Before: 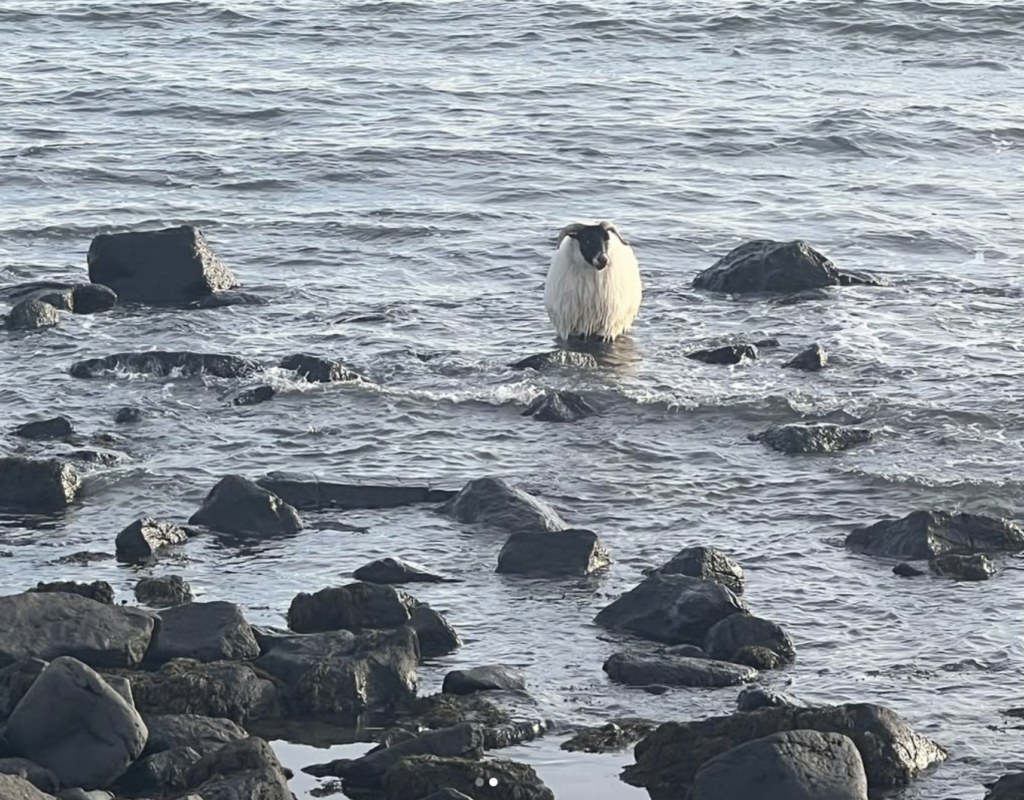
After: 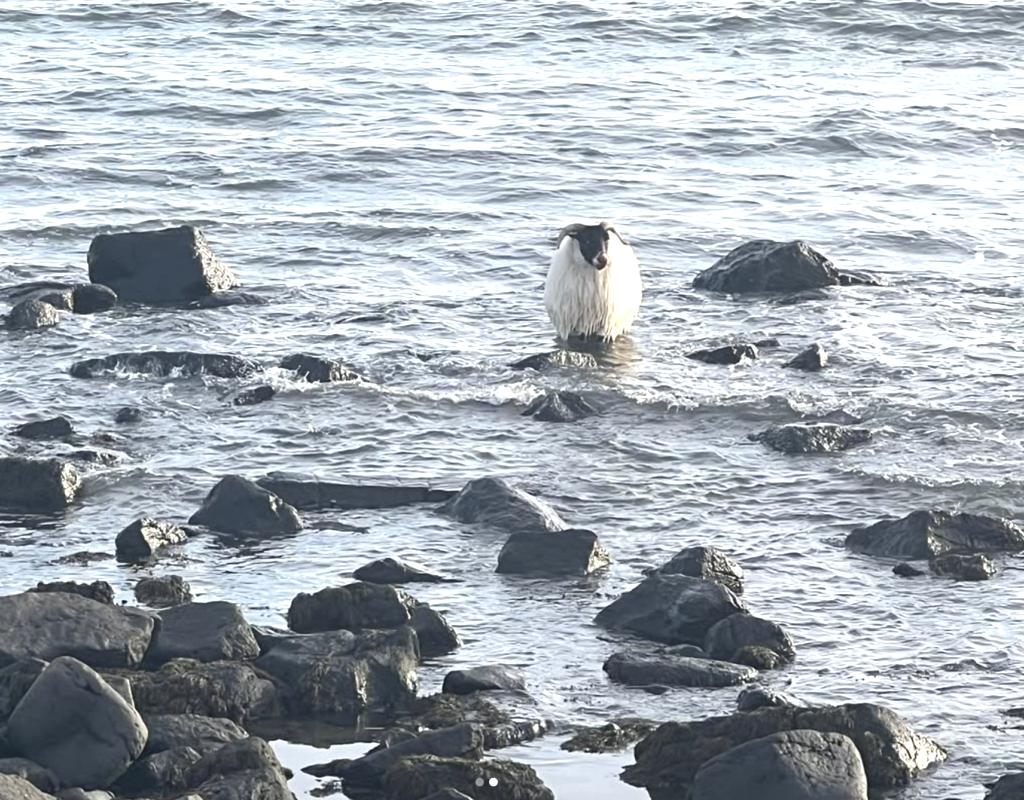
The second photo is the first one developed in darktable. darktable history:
exposure: black level correction 0, exposure 0.6 EV, compensate highlight preservation false
tone equalizer: on, module defaults
